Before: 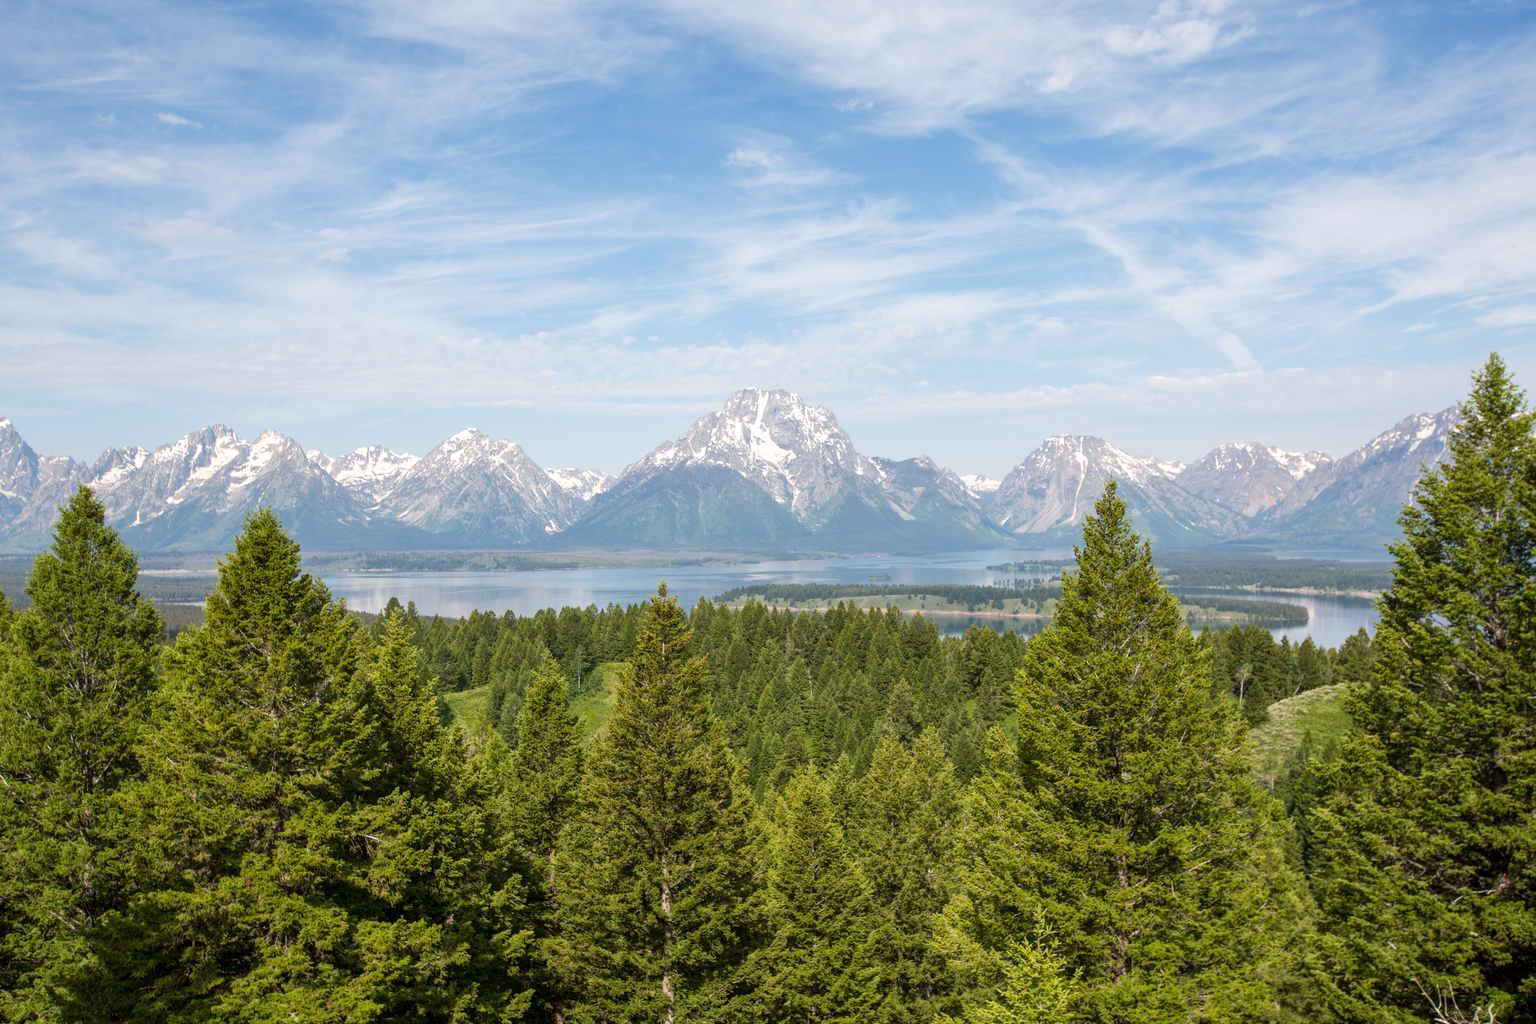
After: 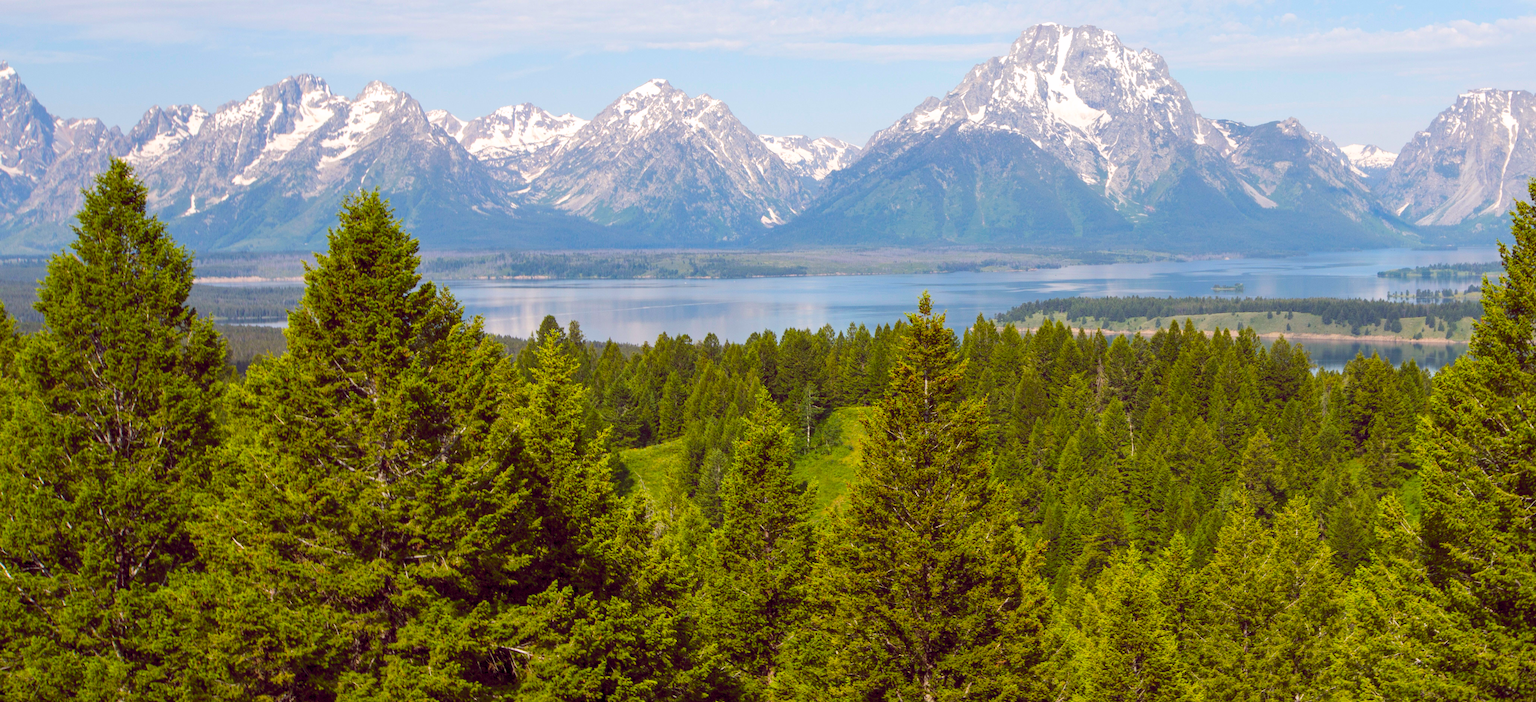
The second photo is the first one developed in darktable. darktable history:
contrast brightness saturation: contrast 0.029, brightness -0.03
crop: top 36.289%, right 28.347%, bottom 14.551%
color balance rgb: global offset › chroma 0.278%, global offset › hue 319.31°, linear chroma grading › global chroma 25.628%, perceptual saturation grading › global saturation 19.551%
